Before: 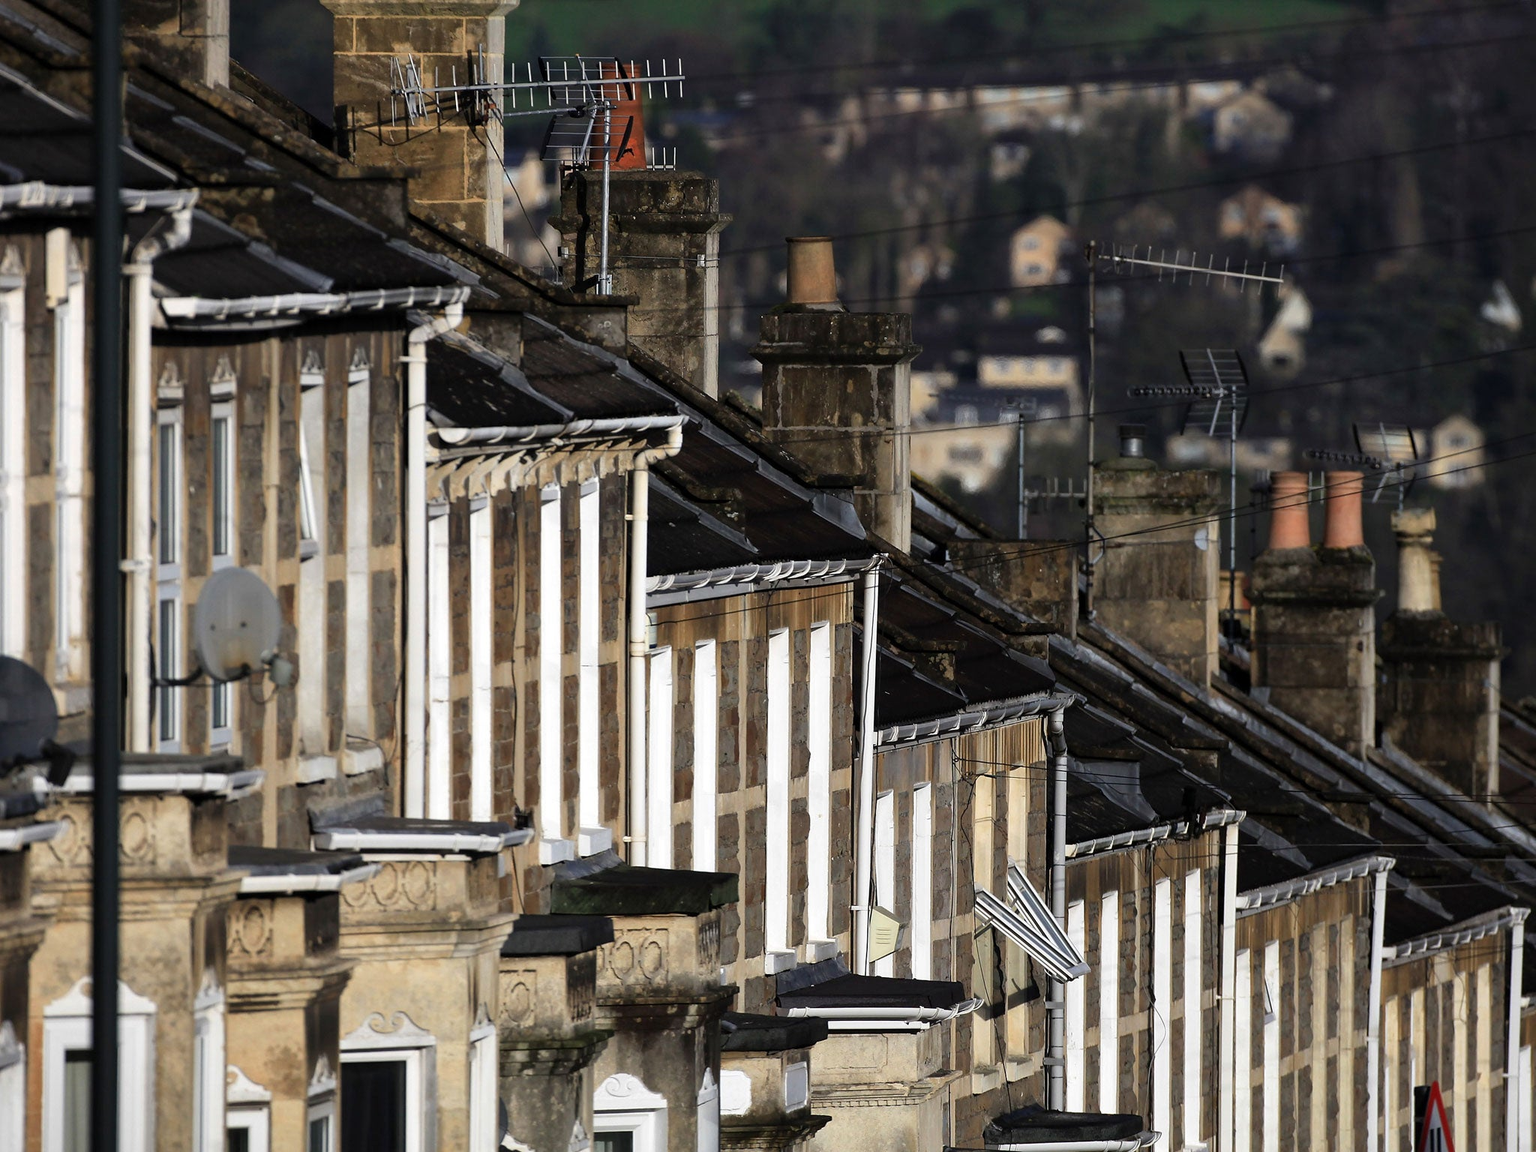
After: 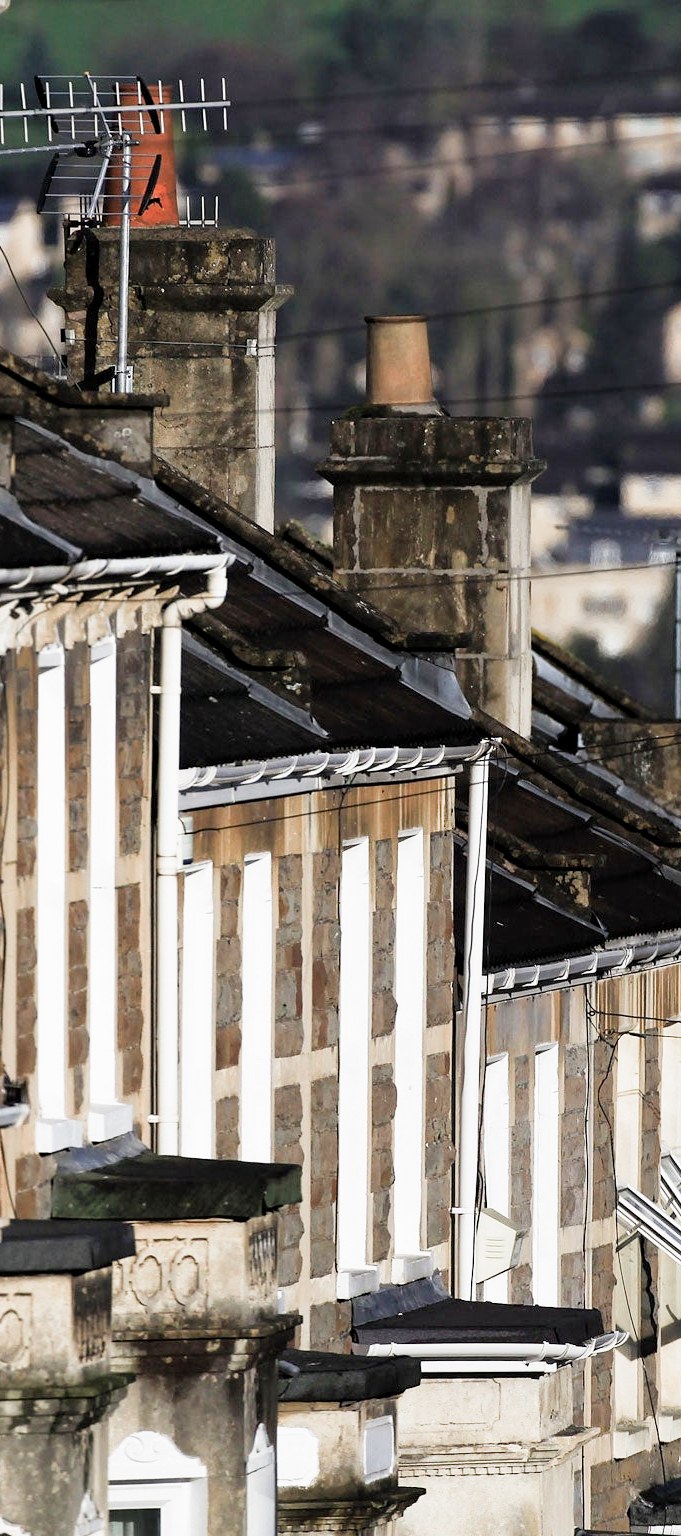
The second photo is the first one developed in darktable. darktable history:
filmic rgb: middle gray luminance 18.42%, black relative exposure -11.25 EV, white relative exposure 3.75 EV, threshold 6 EV, target black luminance 0%, hardness 5.87, latitude 57.4%, contrast 0.963, shadows ↔ highlights balance 49.98%, add noise in highlights 0, preserve chrominance luminance Y, color science v3 (2019), use custom middle-gray values true, iterations of high-quality reconstruction 0, contrast in highlights soft, enable highlight reconstruction true
shadows and highlights: shadows 0, highlights 40
exposure: exposure 1.089 EV, compensate highlight preservation false
crop: left 33.36%, right 33.36%
